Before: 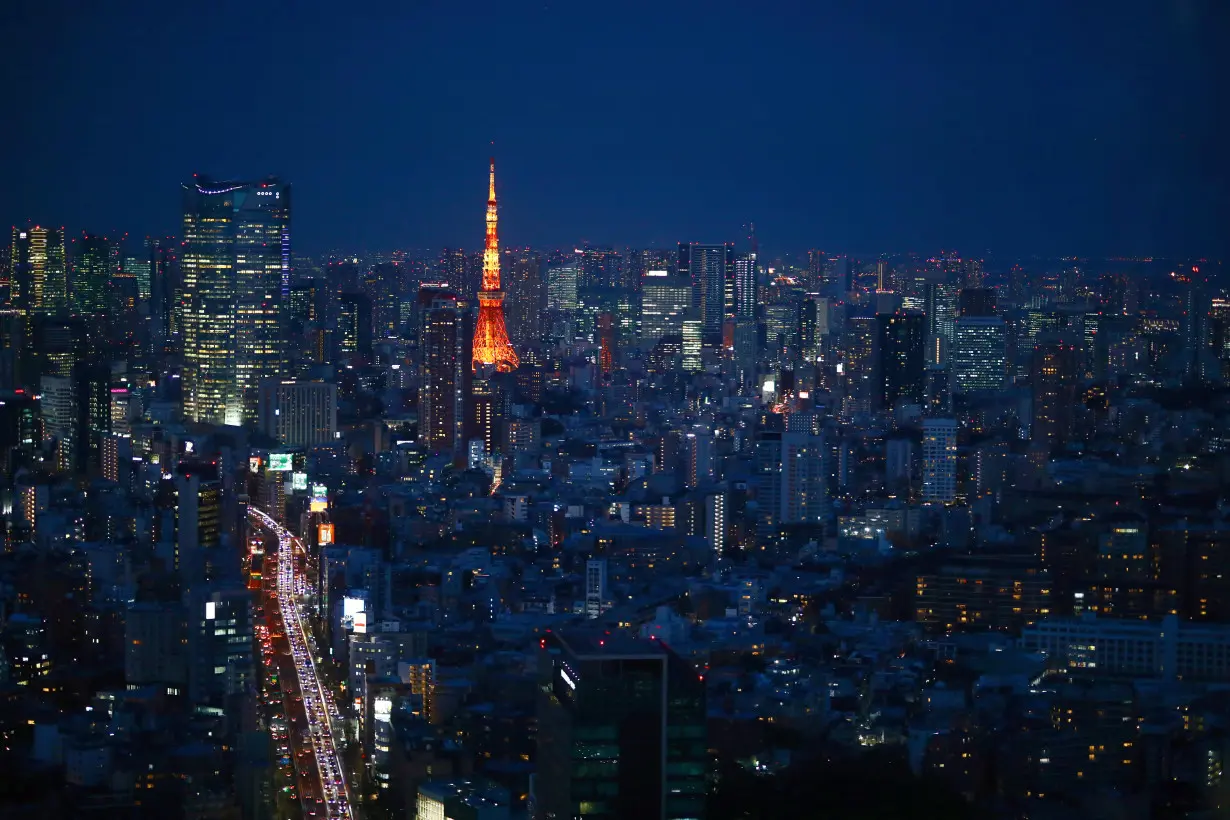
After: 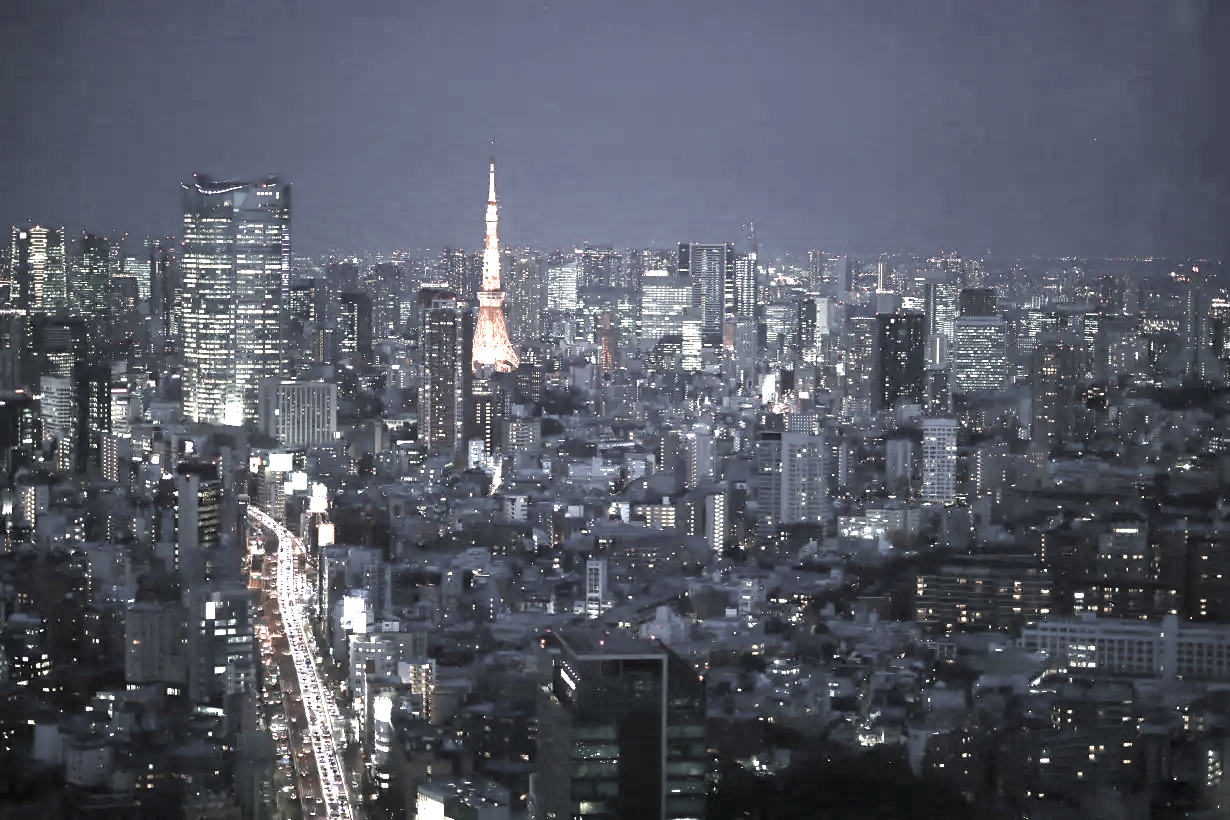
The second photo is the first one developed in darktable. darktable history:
tone equalizer: -8 EV -0.438 EV, -7 EV -0.394 EV, -6 EV -0.346 EV, -5 EV -0.205 EV, -3 EV 0.212 EV, -2 EV 0.335 EV, -1 EV 0.393 EV, +0 EV 0.396 EV
exposure: exposure 2.242 EV, compensate highlight preservation false
color correction: highlights b* 0.046, saturation 0.233
contrast brightness saturation: saturation -0.066
